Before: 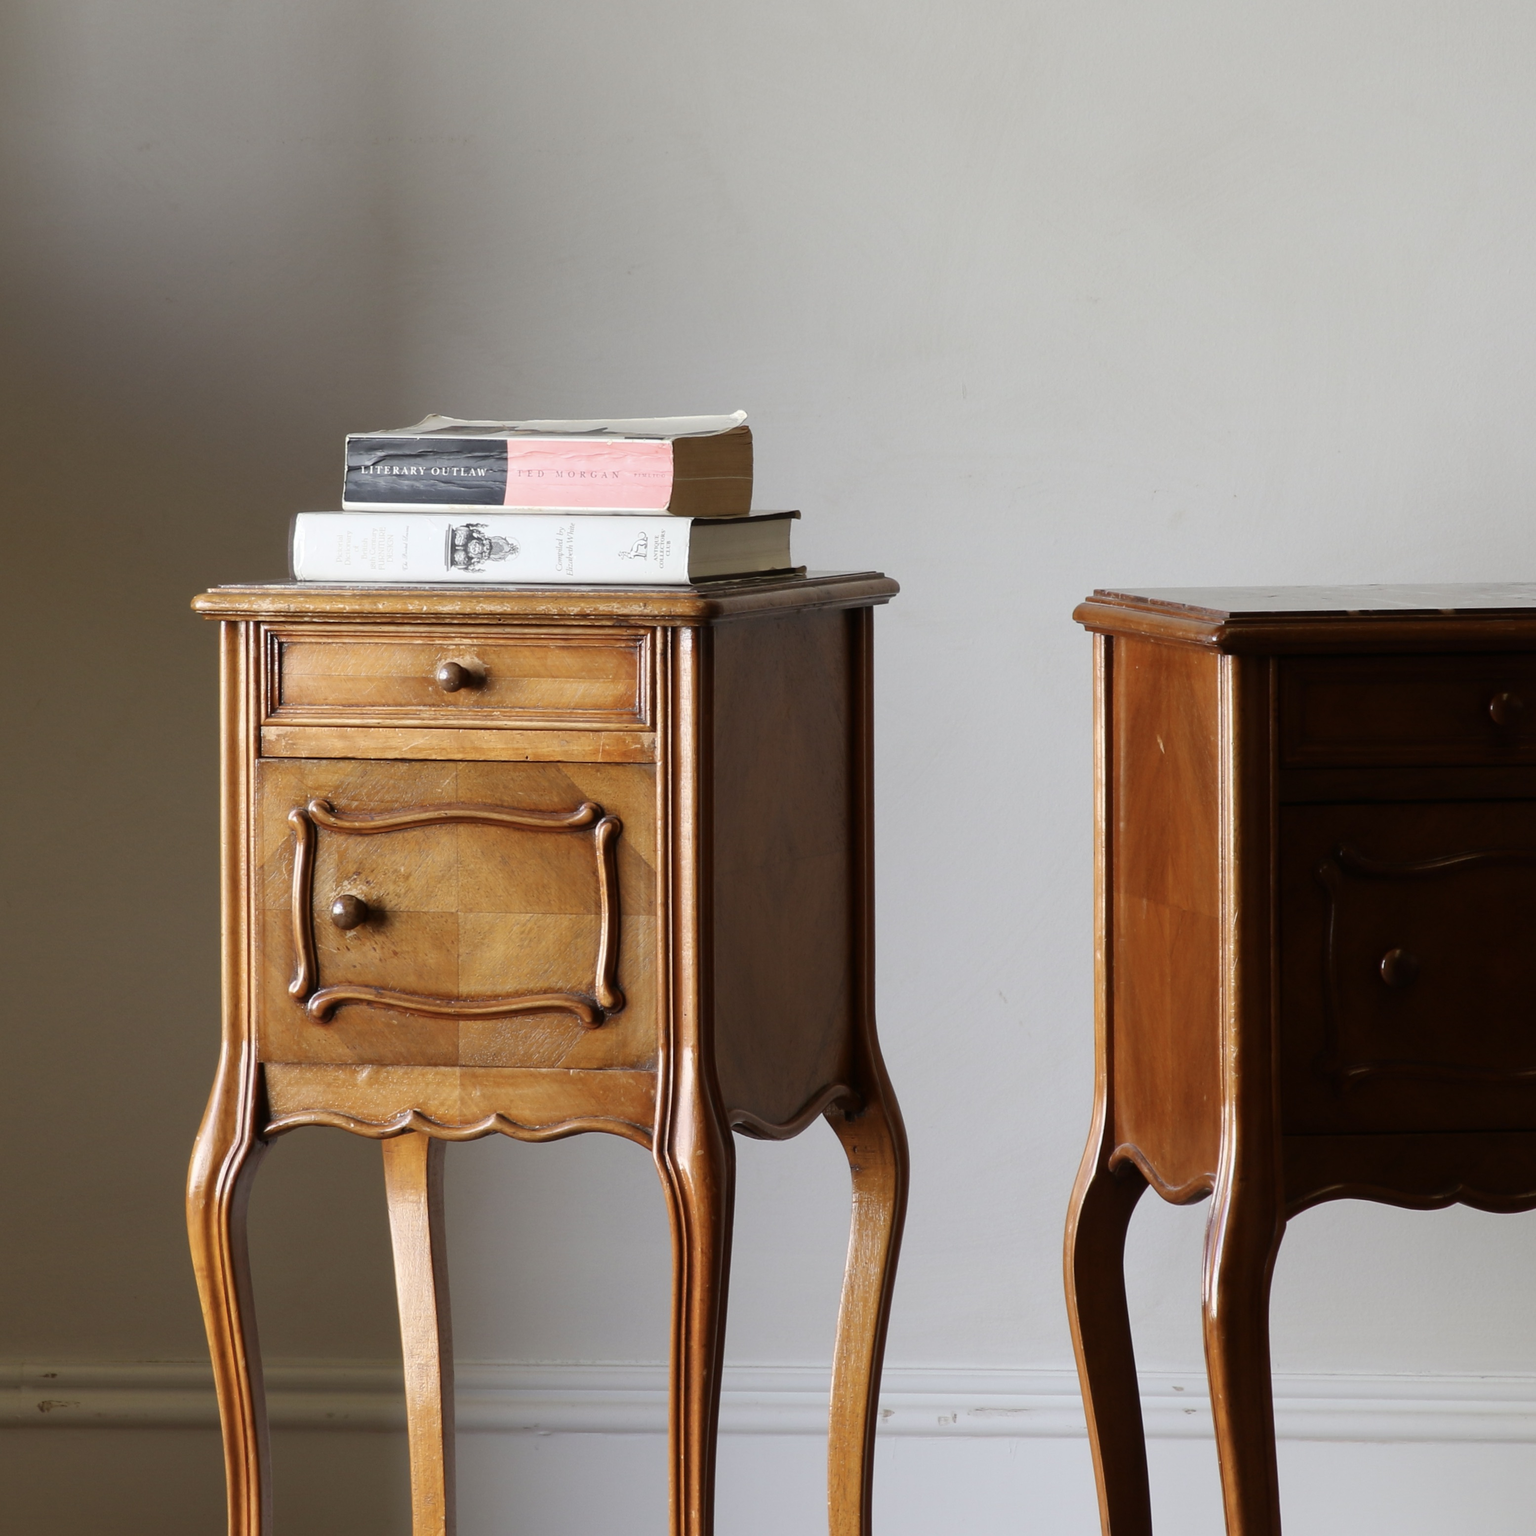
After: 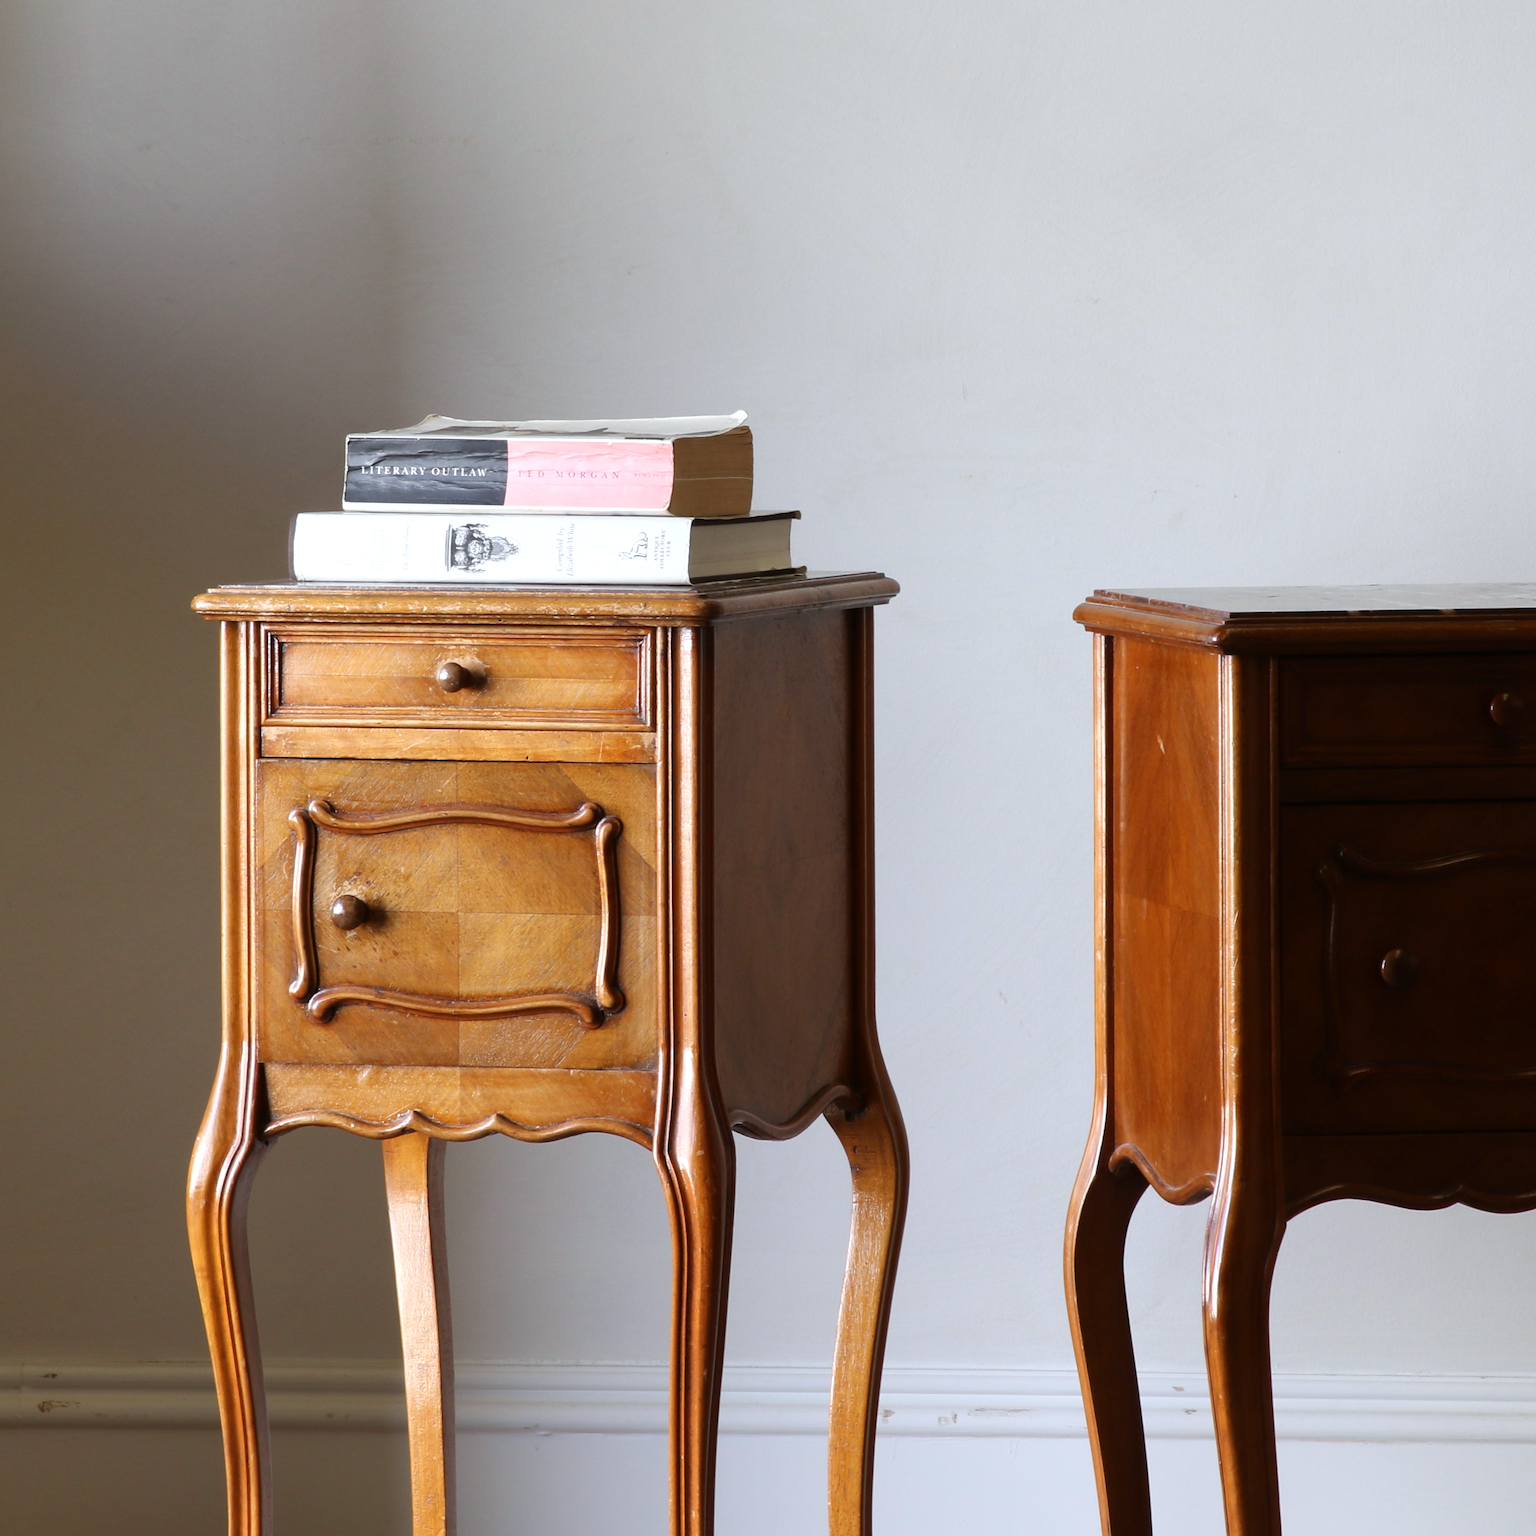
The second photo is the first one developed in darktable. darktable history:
white balance: red 0.983, blue 1.036
exposure: exposure 0.29 EV, compensate highlight preservation false
